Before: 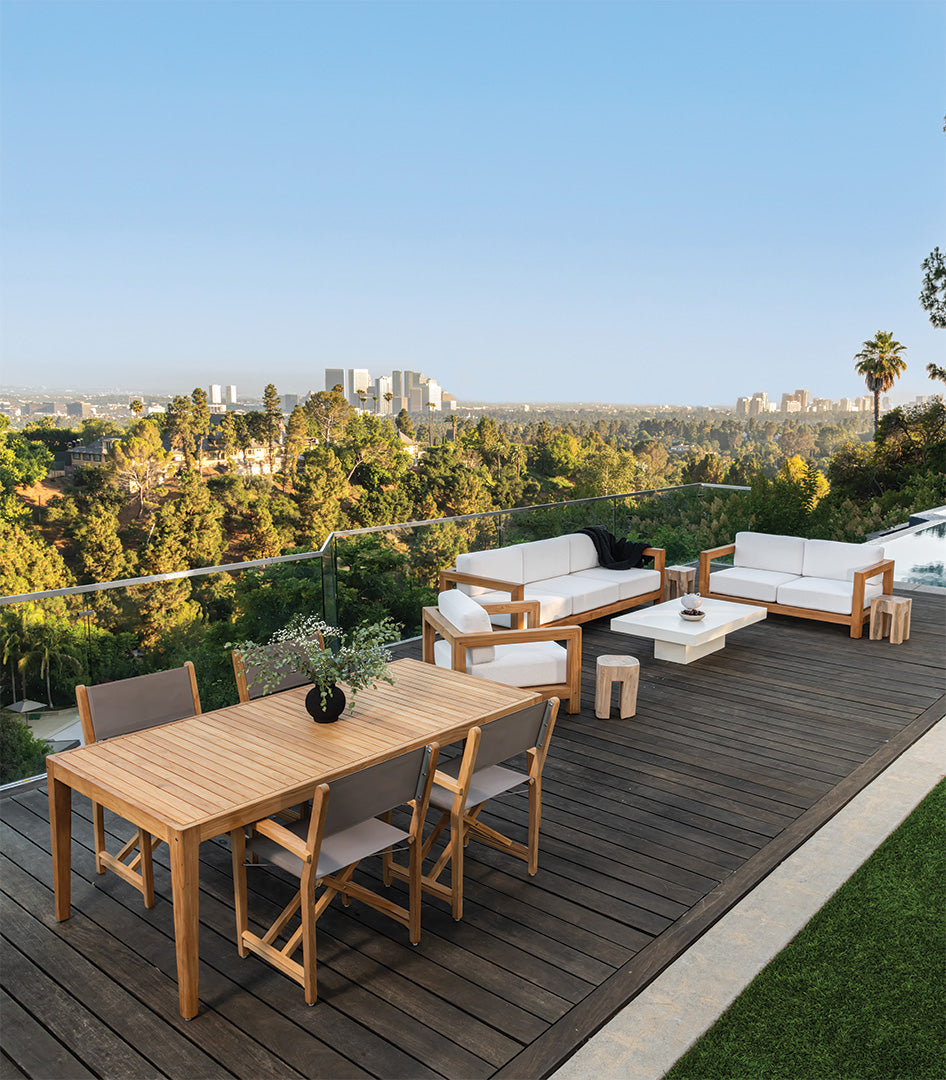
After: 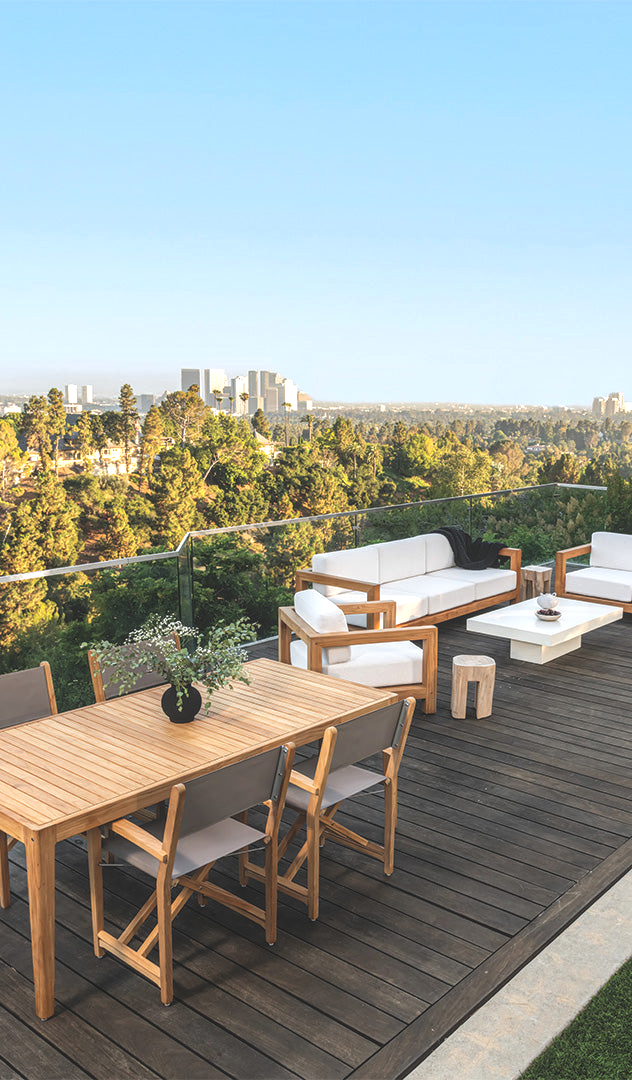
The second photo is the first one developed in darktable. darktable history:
crop and rotate: left 15.264%, right 17.837%
local contrast: detail 110%
exposure: black level correction -0.015, compensate exposure bias true, compensate highlight preservation false
tone equalizer: -8 EV -0.433 EV, -7 EV -0.388 EV, -6 EV -0.301 EV, -5 EV -0.217 EV, -3 EV 0.242 EV, -2 EV 0.344 EV, -1 EV 0.374 EV, +0 EV 0.424 EV
